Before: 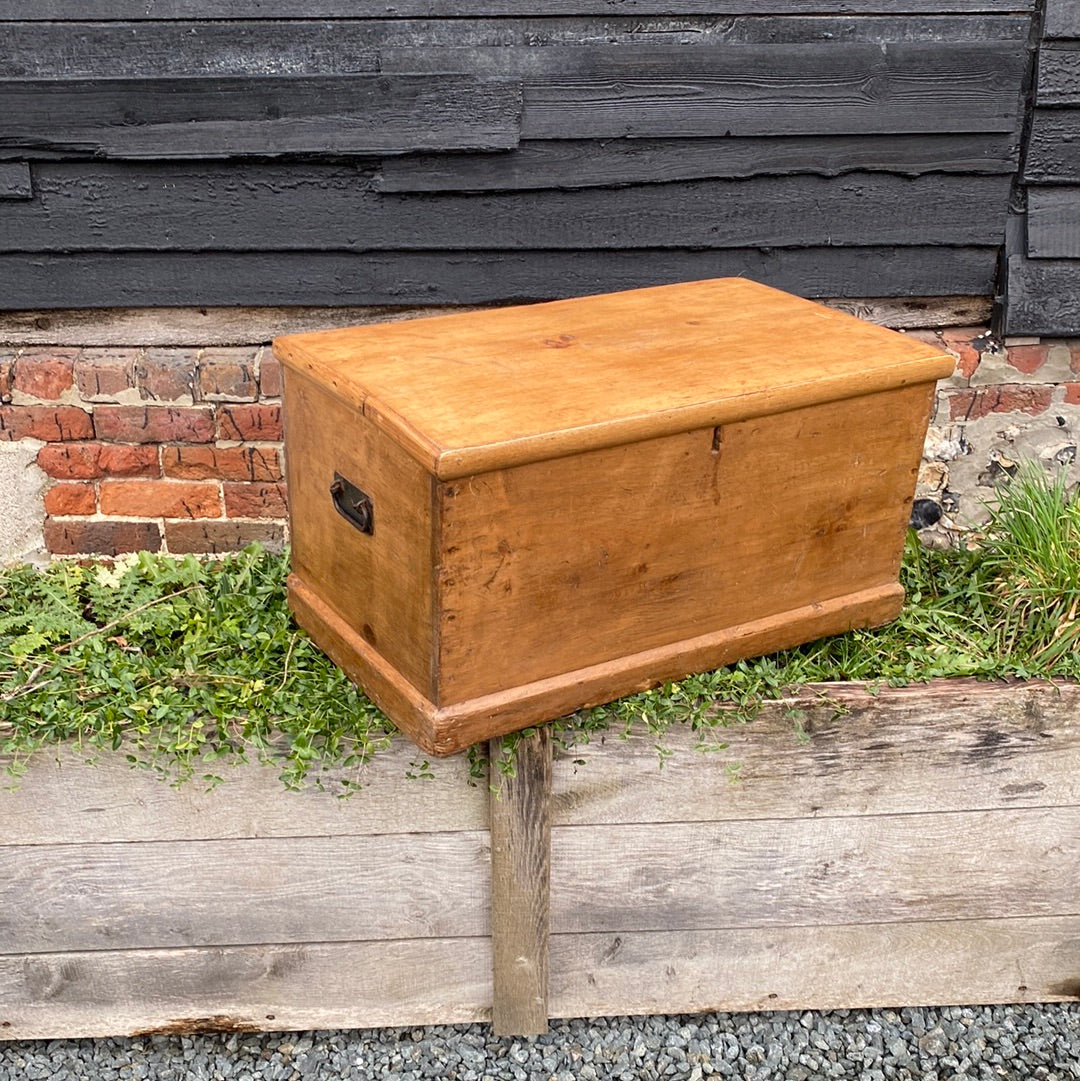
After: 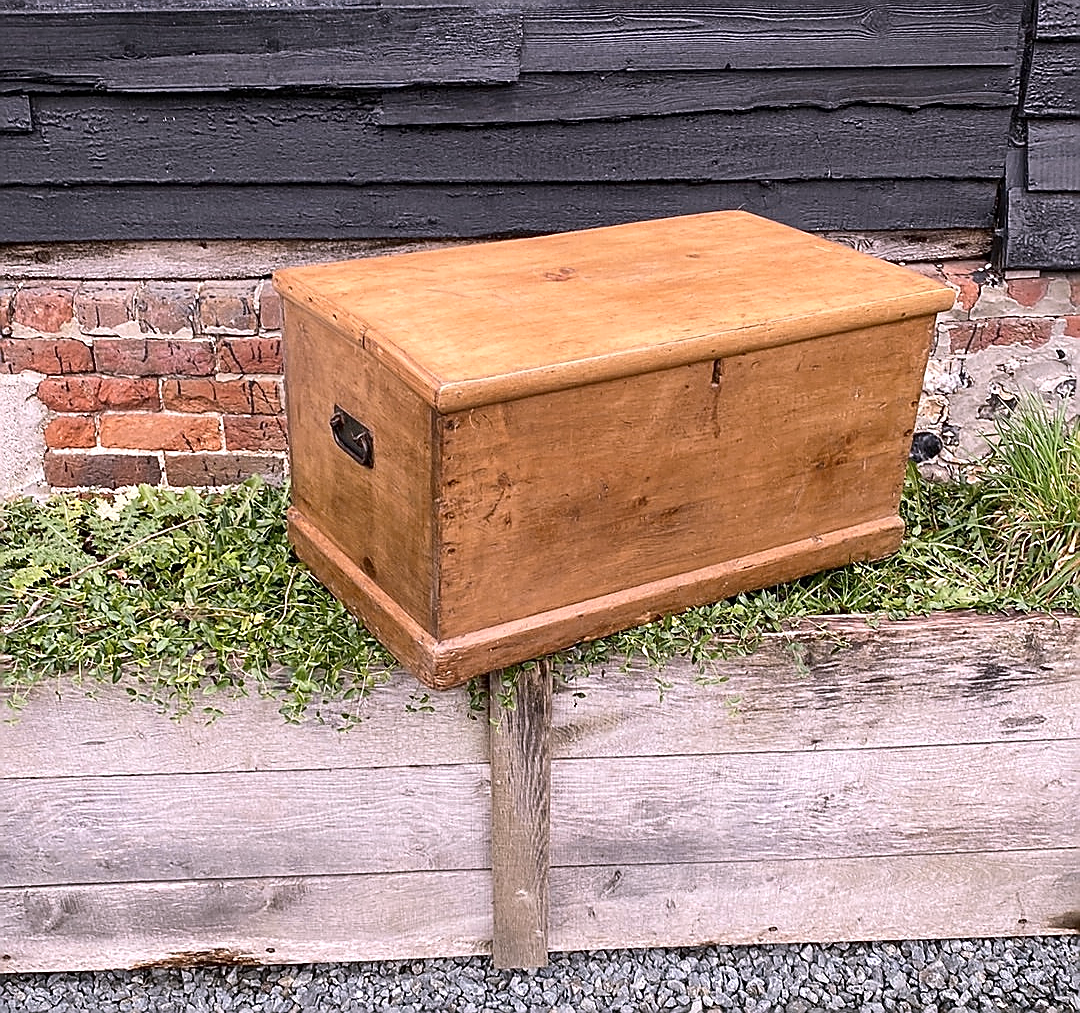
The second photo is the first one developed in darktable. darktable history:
crop and rotate: top 6.25%
contrast brightness saturation: contrast 0.11, saturation -0.17
white balance: red 1.066, blue 1.119
exposure: compensate highlight preservation false
sharpen: radius 1.4, amount 1.25, threshold 0.7
